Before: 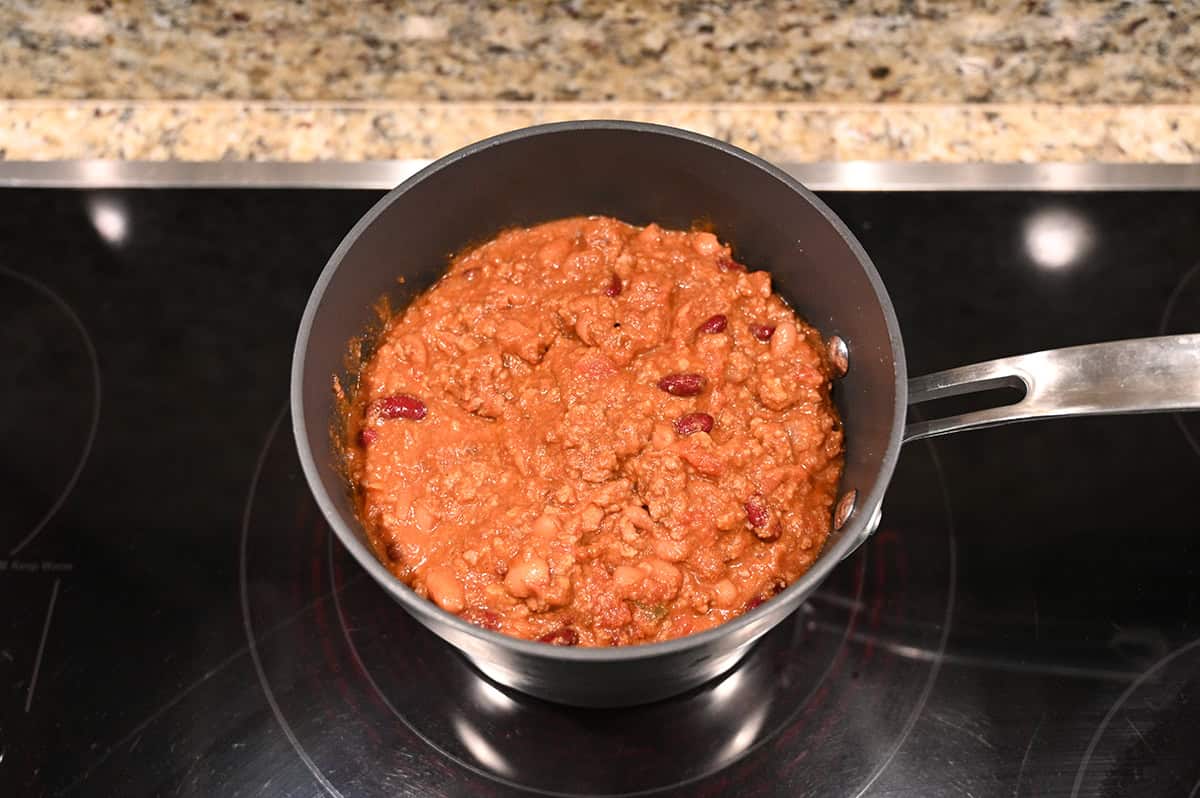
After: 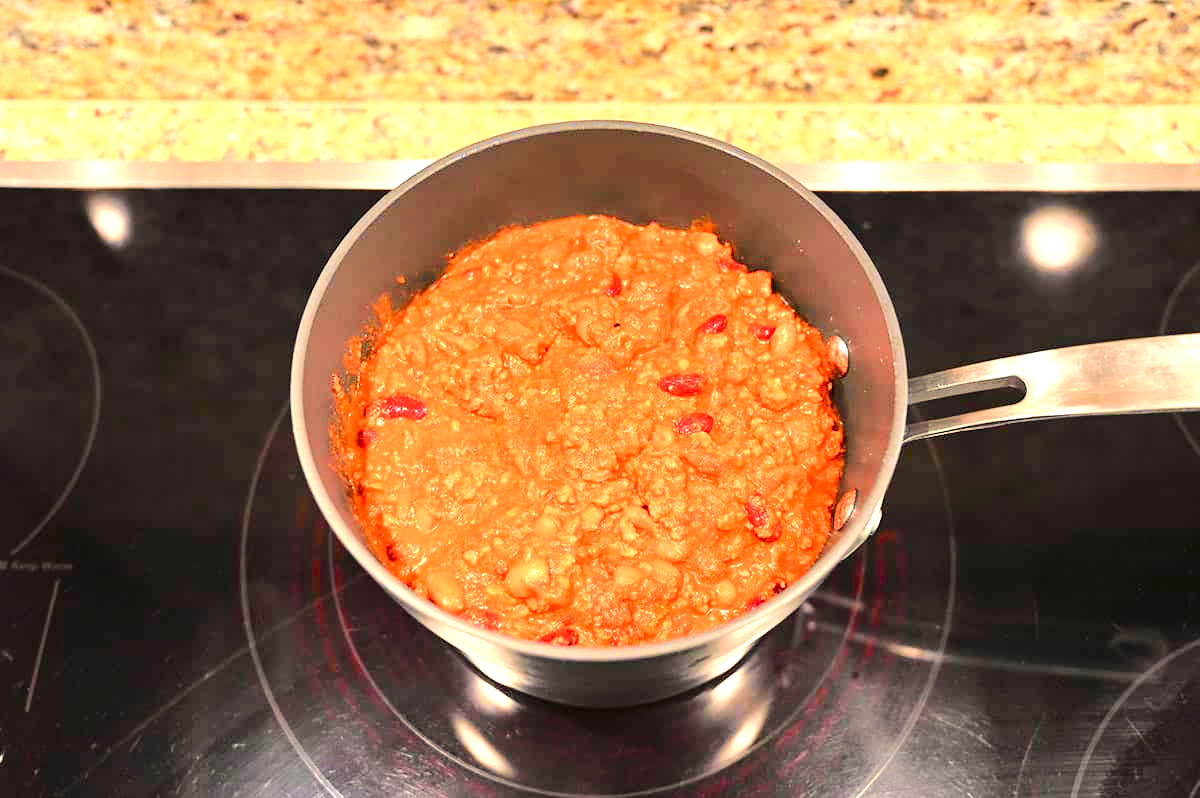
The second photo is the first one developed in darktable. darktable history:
exposure: black level correction 0, exposure 1.1 EV, compensate highlight preservation false
white balance: red 1.045, blue 0.932
tone curve: curves: ch0 [(0, 0) (0.131, 0.135) (0.288, 0.372) (0.451, 0.608) (0.612, 0.739) (0.736, 0.832) (1, 1)]; ch1 [(0, 0) (0.392, 0.398) (0.487, 0.471) (0.496, 0.493) (0.519, 0.531) (0.557, 0.591) (0.581, 0.639) (0.622, 0.711) (1, 1)]; ch2 [(0, 0) (0.388, 0.344) (0.438, 0.425) (0.476, 0.482) (0.502, 0.508) (0.524, 0.531) (0.538, 0.58) (0.58, 0.621) (0.613, 0.679) (0.655, 0.738) (1, 1)], color space Lab, independent channels, preserve colors none
